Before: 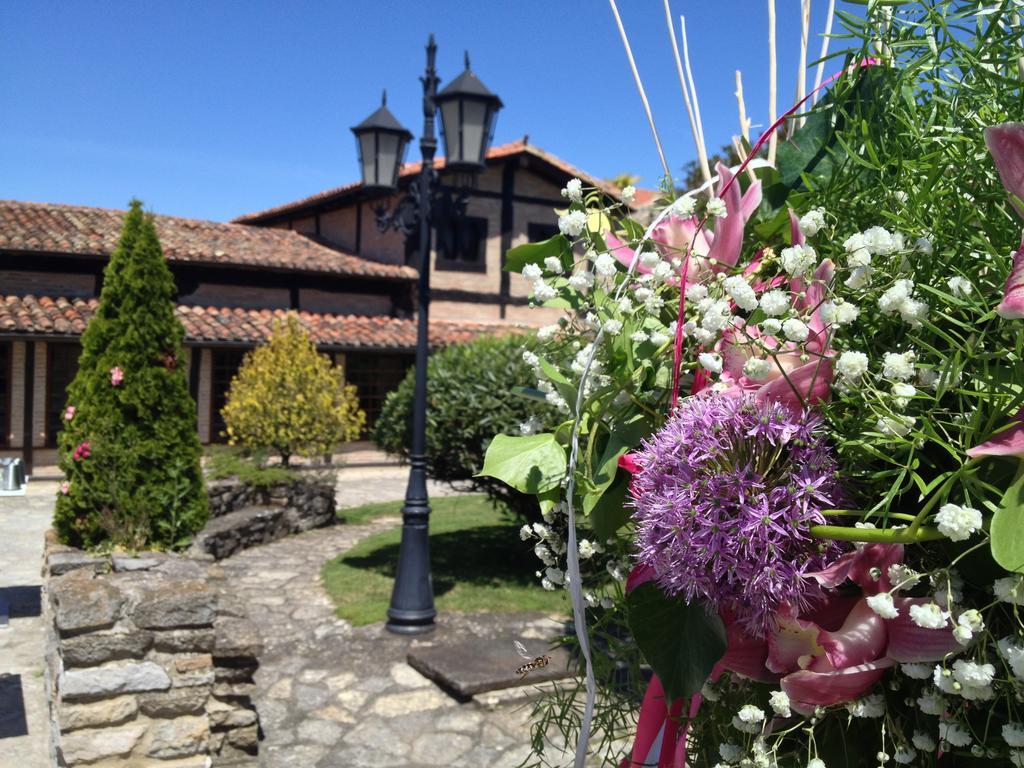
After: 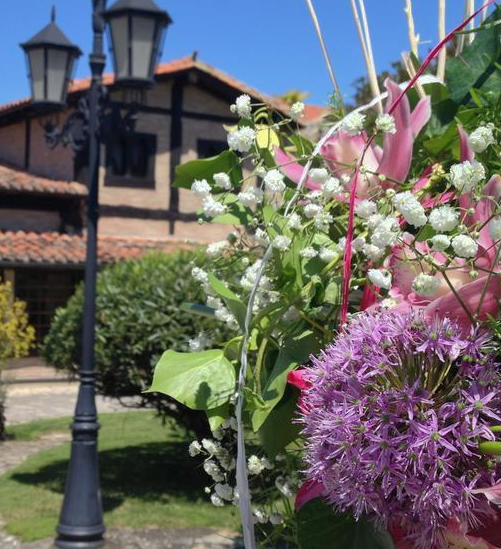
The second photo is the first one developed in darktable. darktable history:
exposure: compensate exposure bias true, compensate highlight preservation false
crop: left 32.339%, top 10.971%, right 18.669%, bottom 17.5%
shadows and highlights: shadows 39.92, highlights -59.88
